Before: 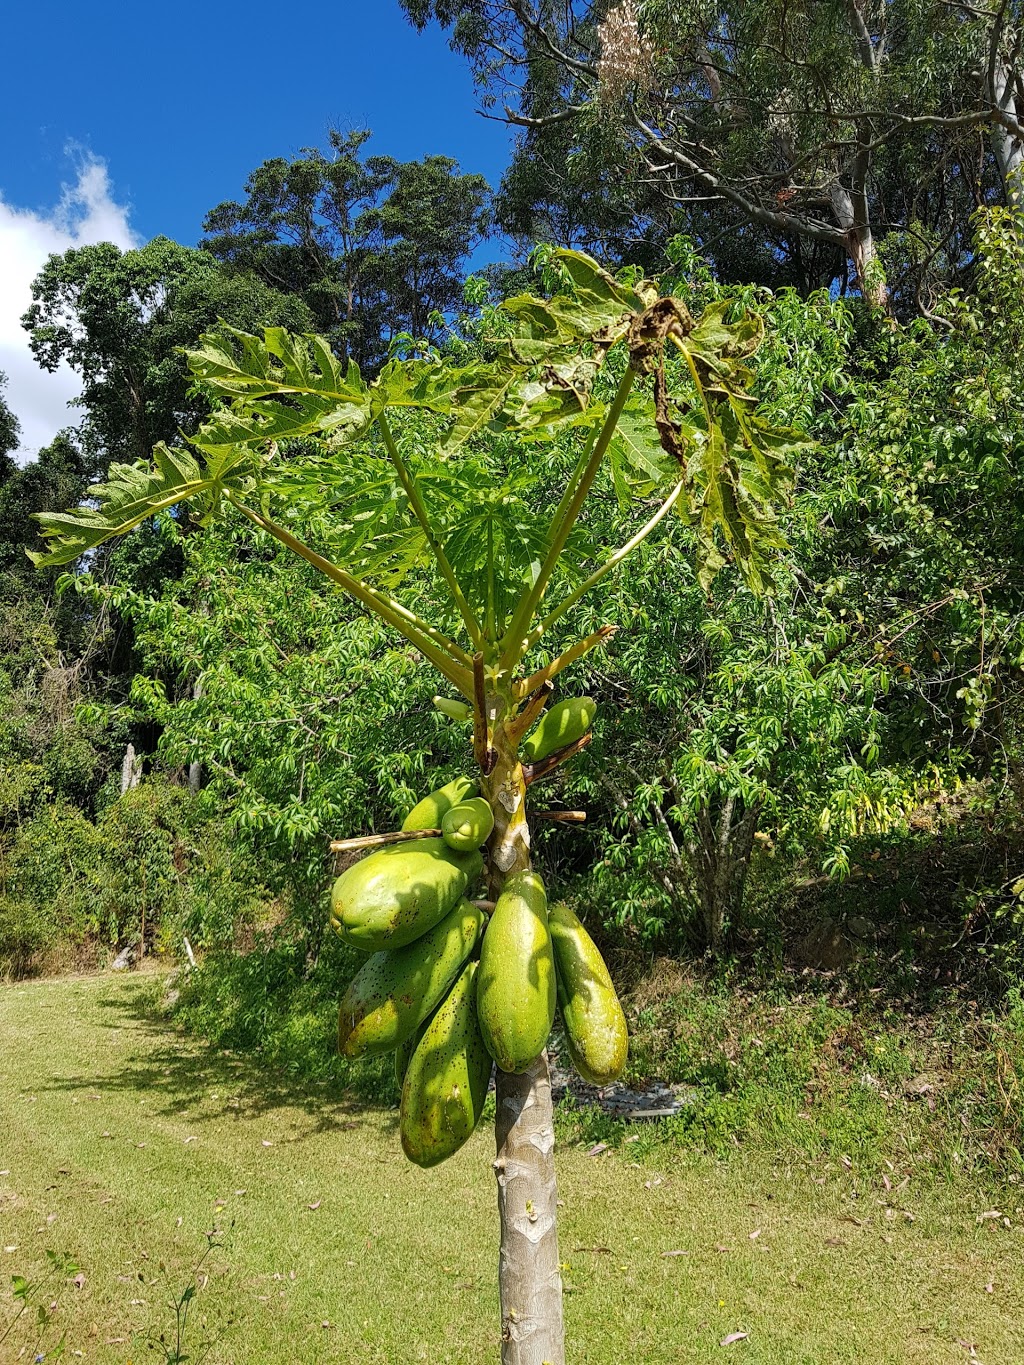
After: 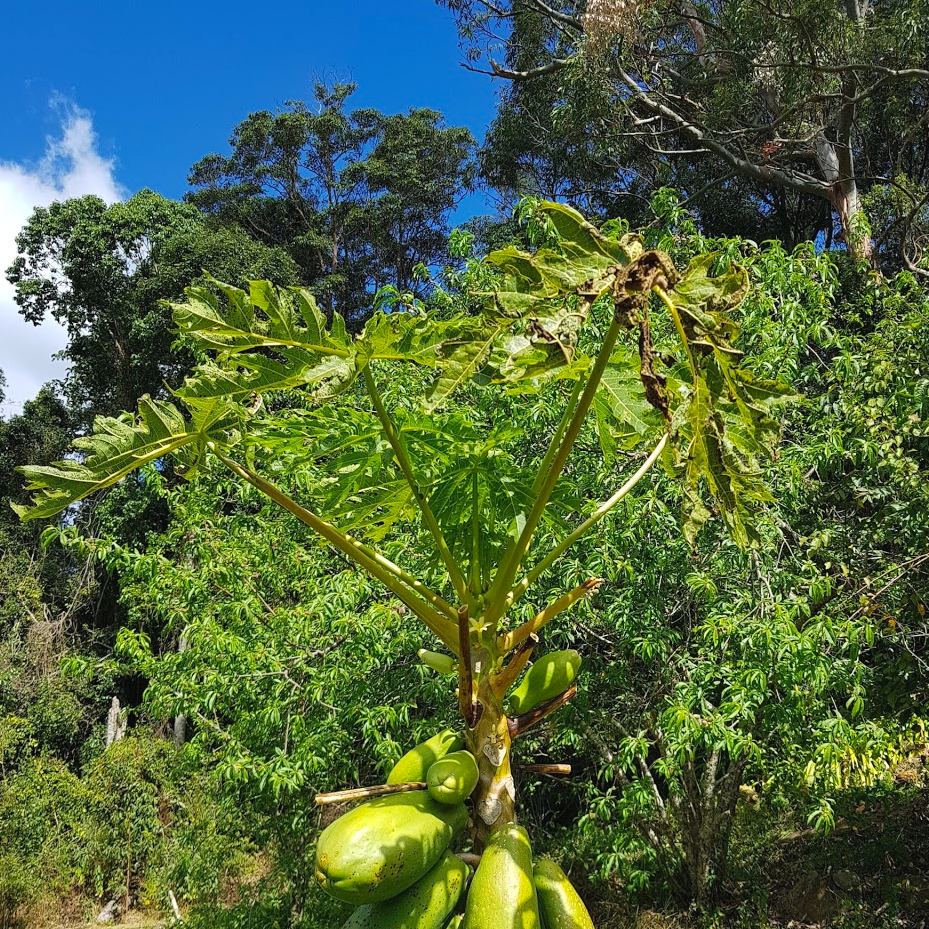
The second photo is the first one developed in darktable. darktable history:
color balance rgb: global offset › luminance 0.217%, global offset › hue 170.08°, perceptual saturation grading › global saturation 0.932%, global vibrance 20%
crop: left 1.547%, top 3.45%, right 7.653%, bottom 28.456%
